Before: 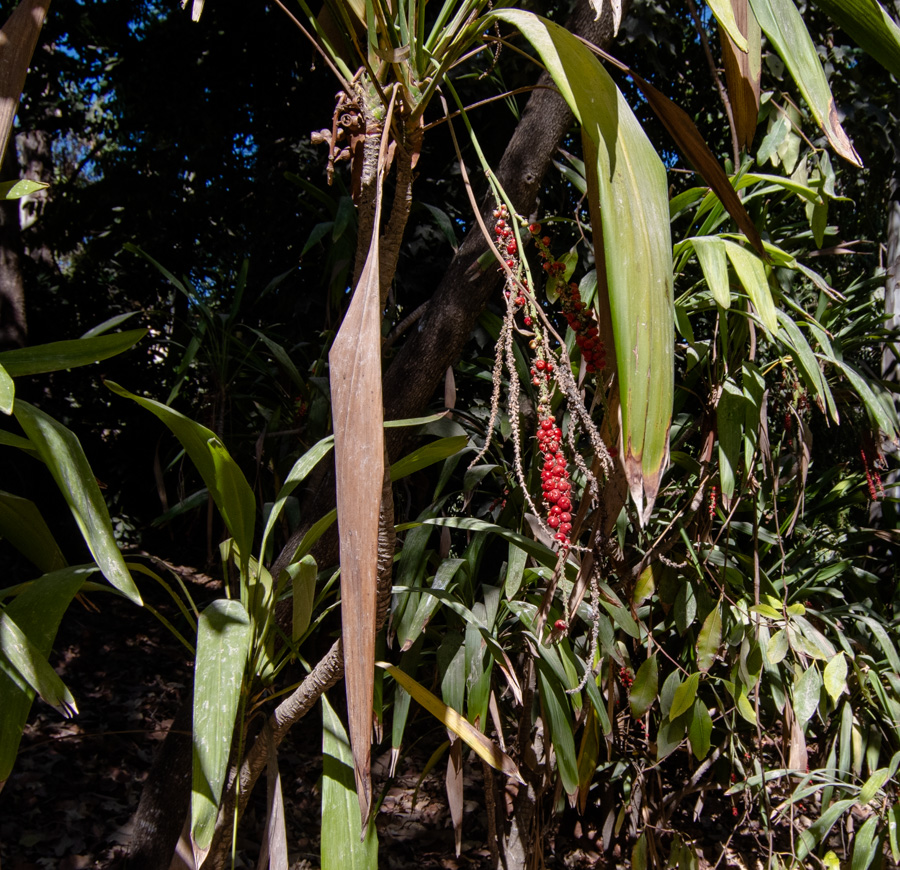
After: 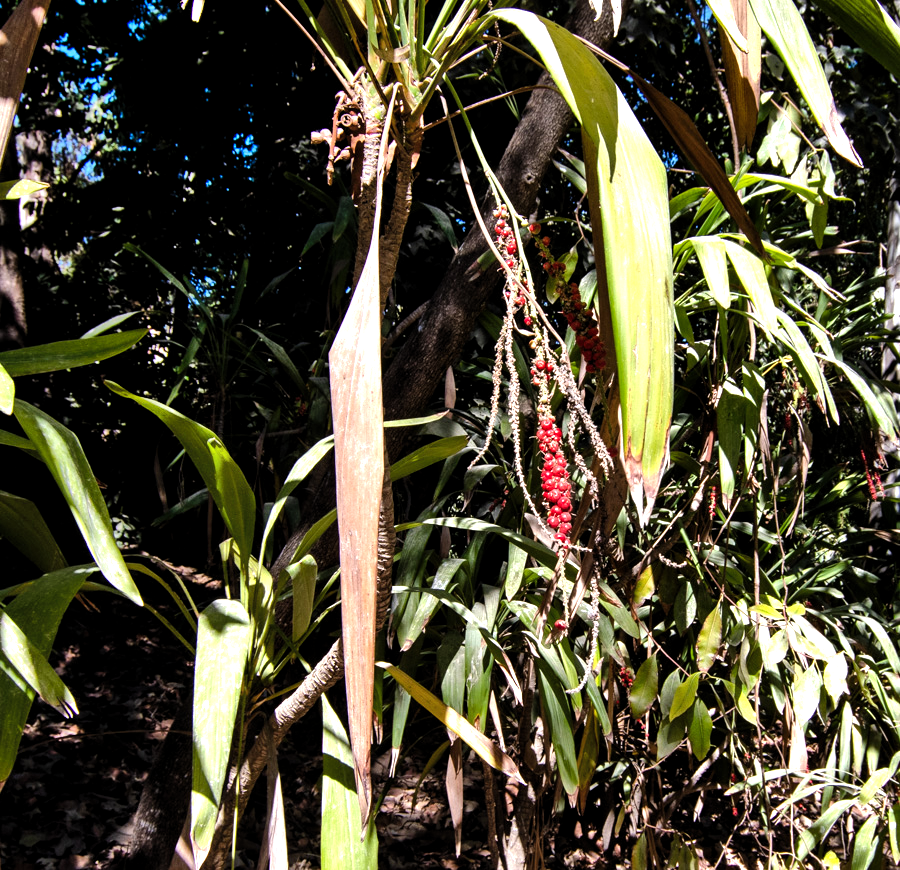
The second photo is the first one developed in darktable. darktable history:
shadows and highlights: radius 100.41, shadows 50.55, highlights -64.36, highlights color adjustment 49.82%, soften with gaussian
color balance rgb: perceptual saturation grading › global saturation -3%
levels: levels [0.012, 0.367, 0.697]
